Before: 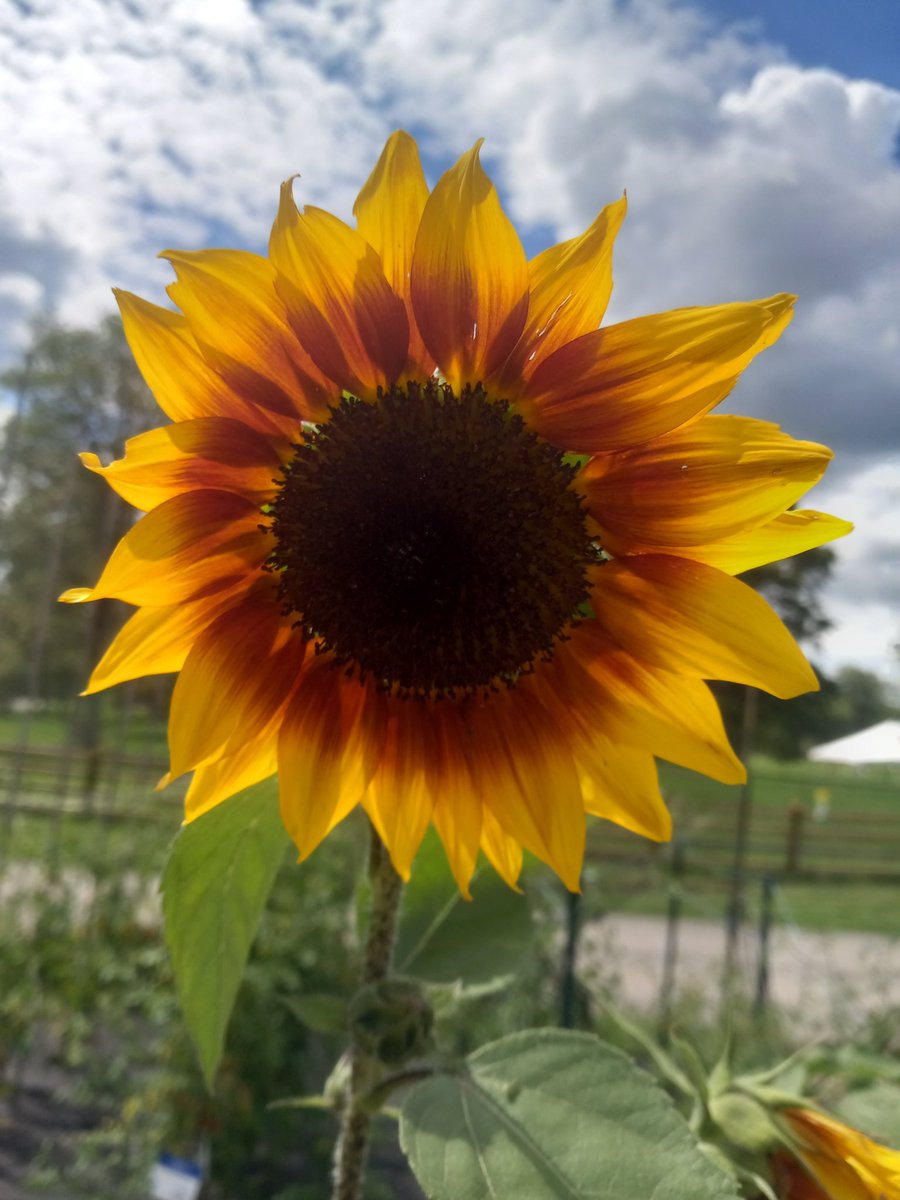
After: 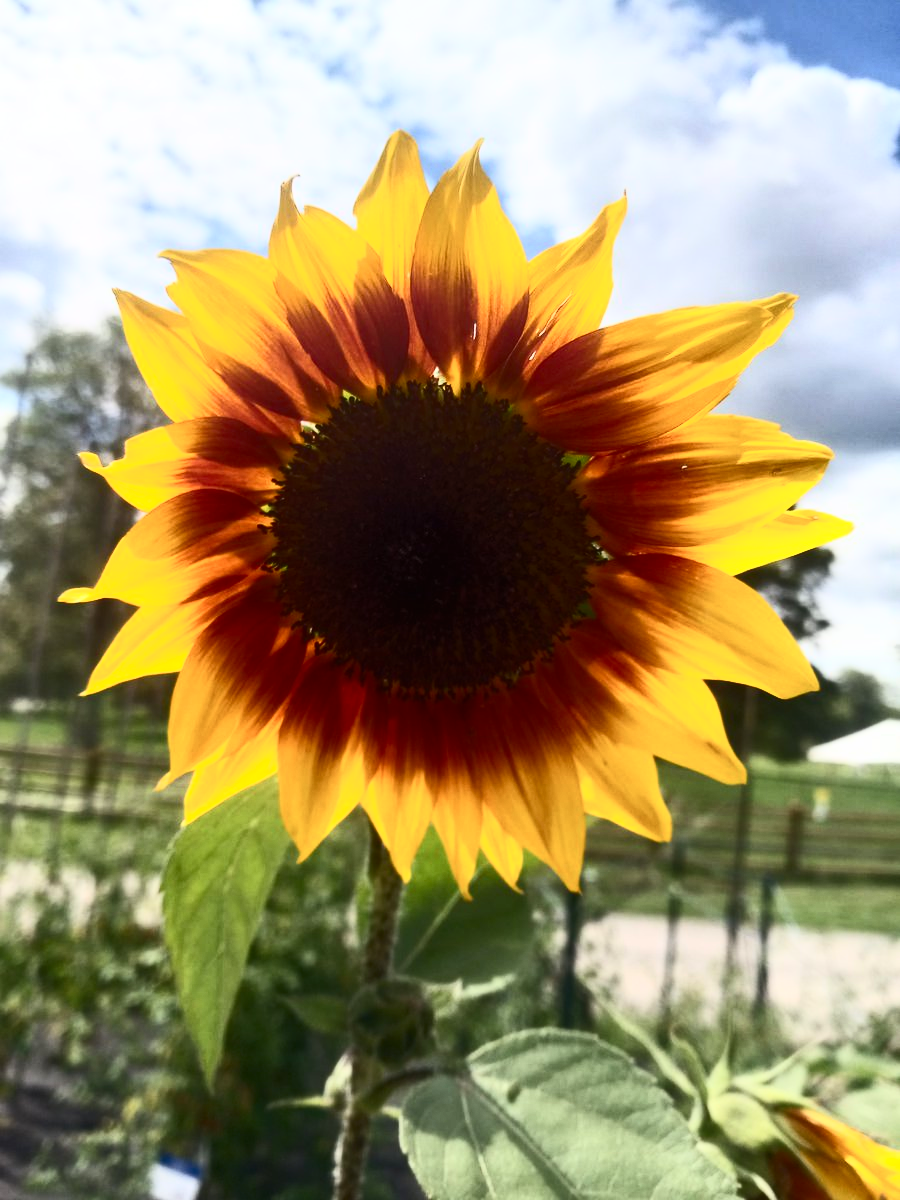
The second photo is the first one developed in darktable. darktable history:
contrast brightness saturation: contrast 0.621, brightness 0.329, saturation 0.149
